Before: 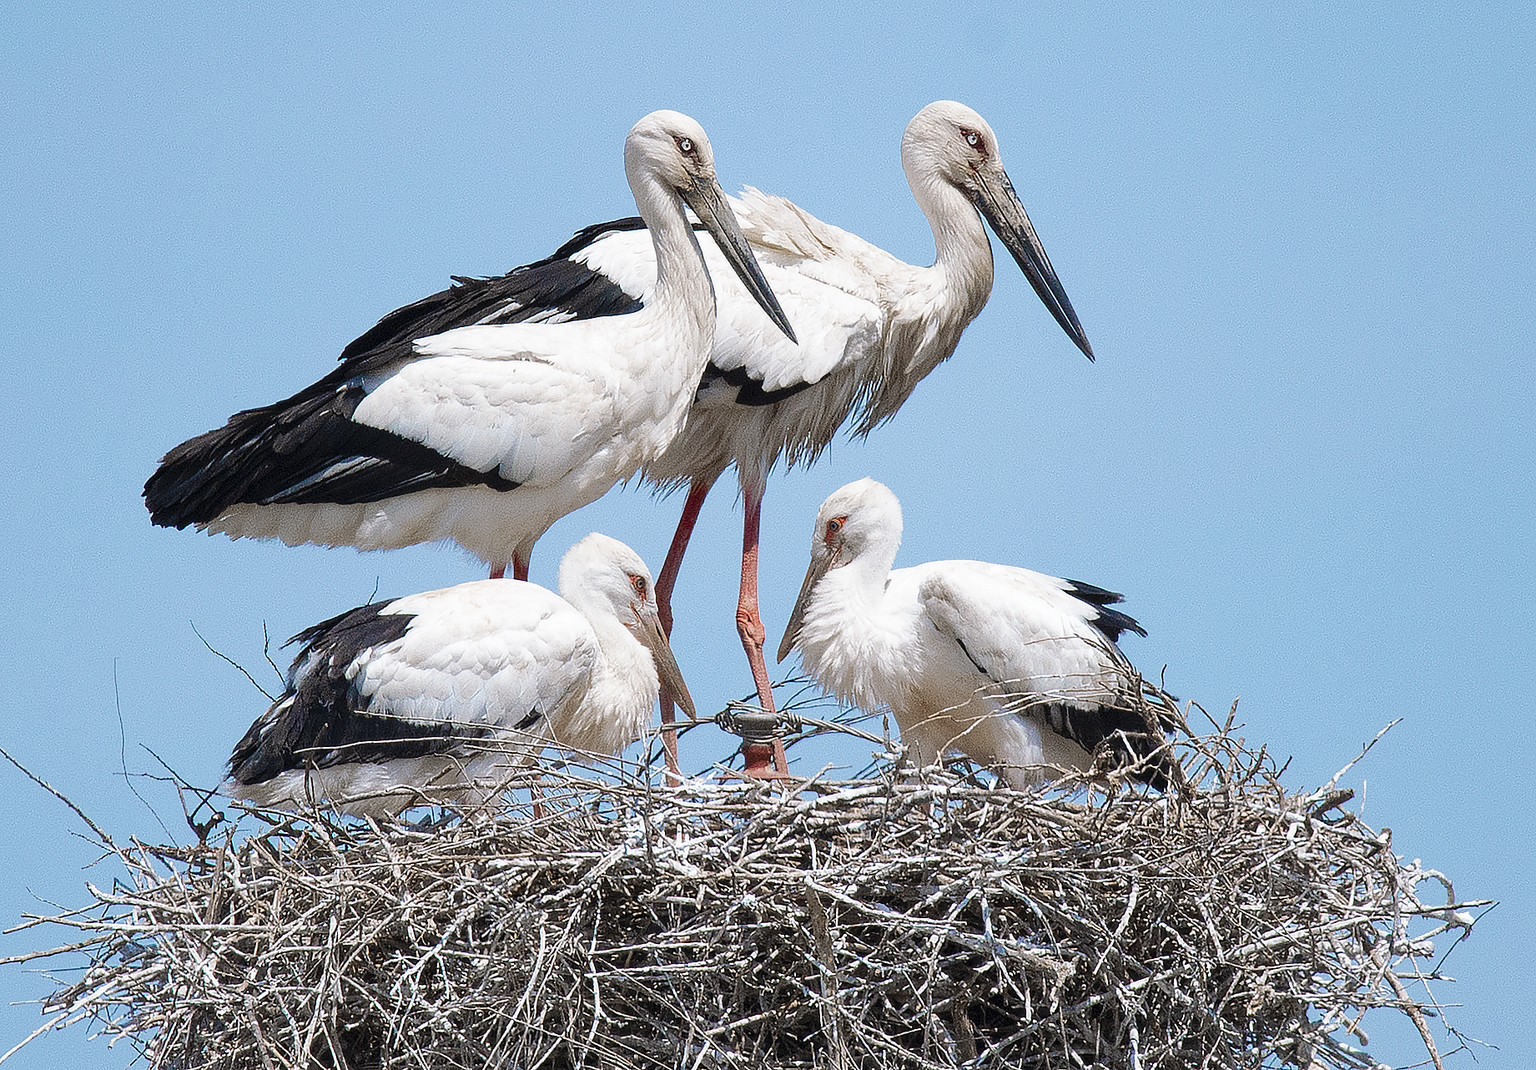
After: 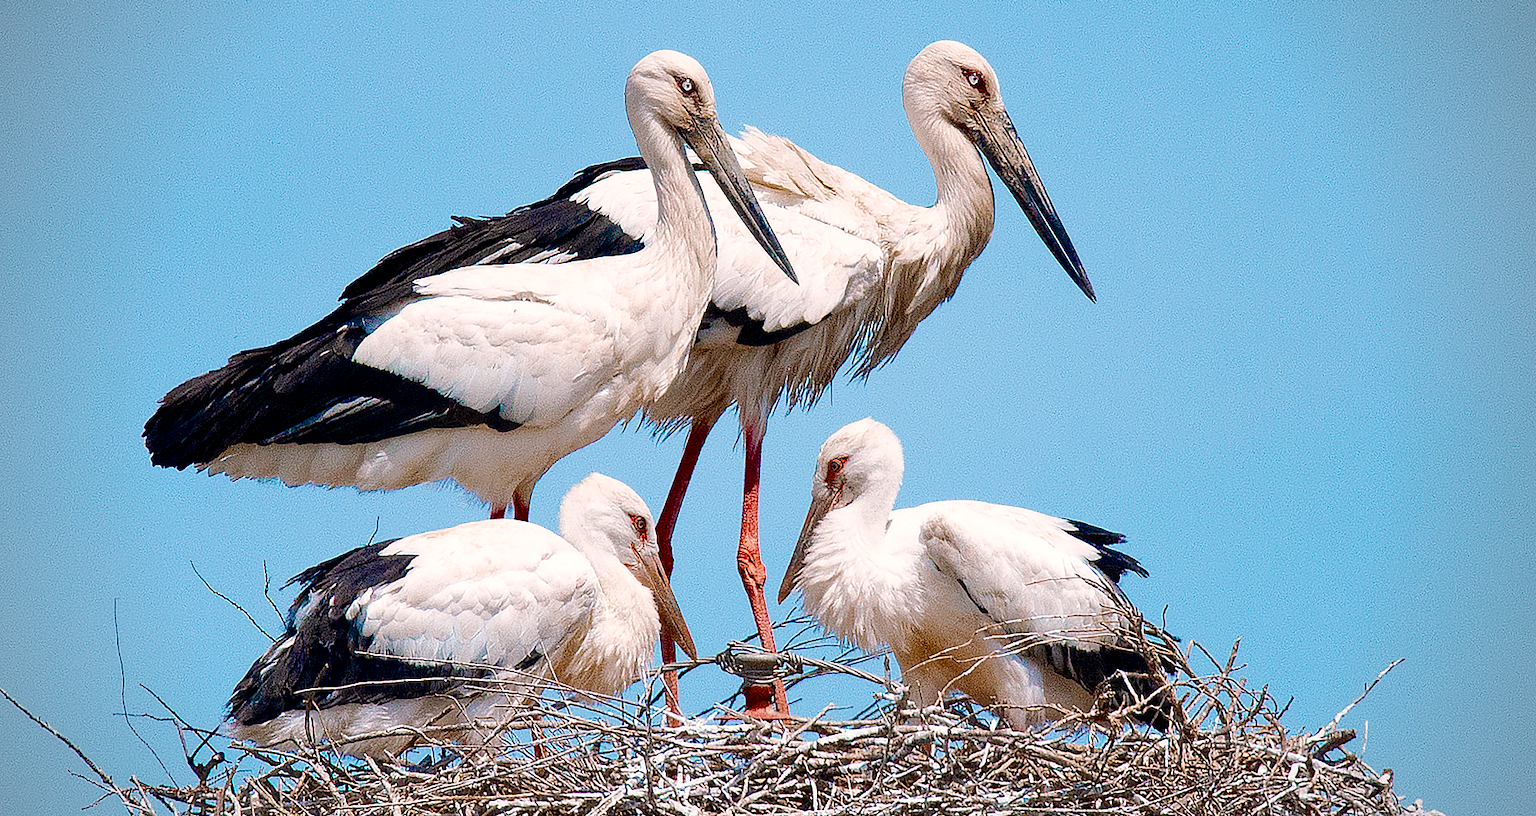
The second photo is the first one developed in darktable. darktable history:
local contrast: highlights 106%, shadows 102%, detail 119%, midtone range 0.2
vignetting: on, module defaults
color balance rgb: highlights gain › chroma 2.072%, highlights gain › hue 45.49°, linear chroma grading › global chroma 24.829%, perceptual saturation grading › global saturation 20%, perceptual saturation grading › highlights -25.681%, perceptual saturation grading › shadows 49.689%, saturation formula JzAzBz (2021)
crop: top 5.688%, bottom 17.919%
